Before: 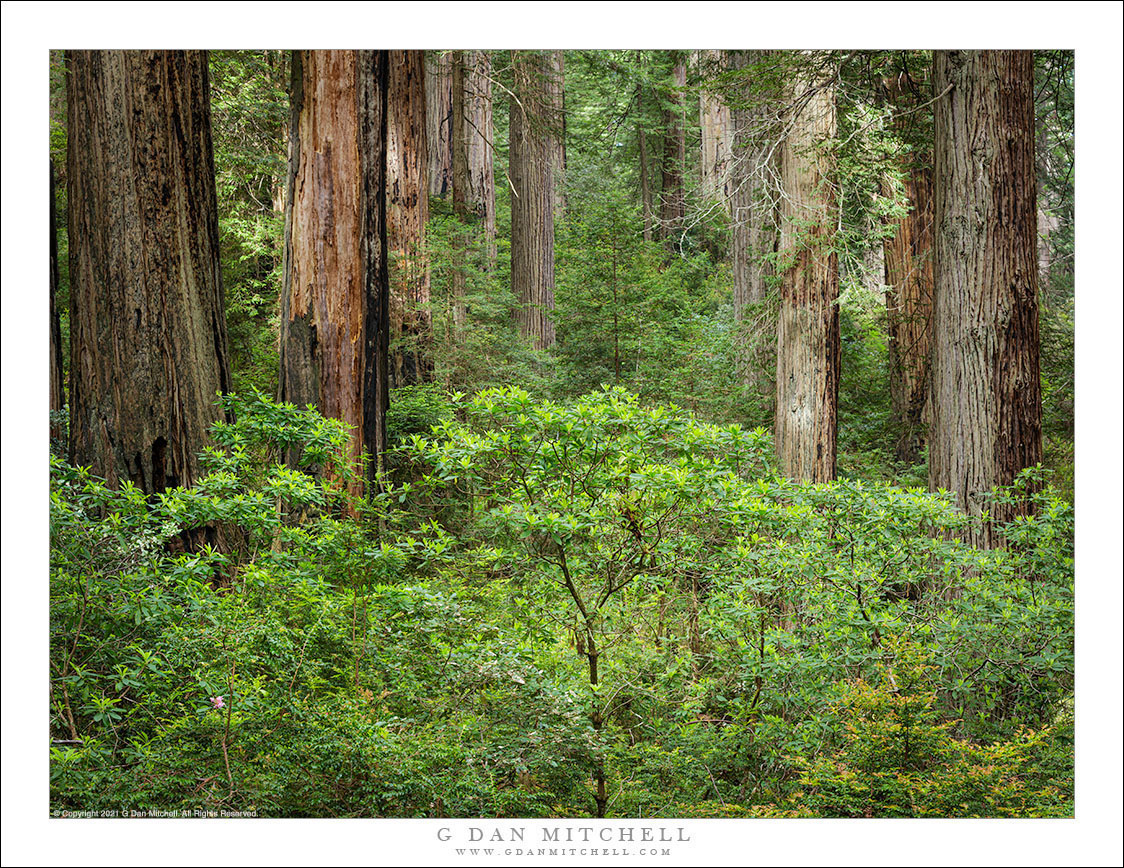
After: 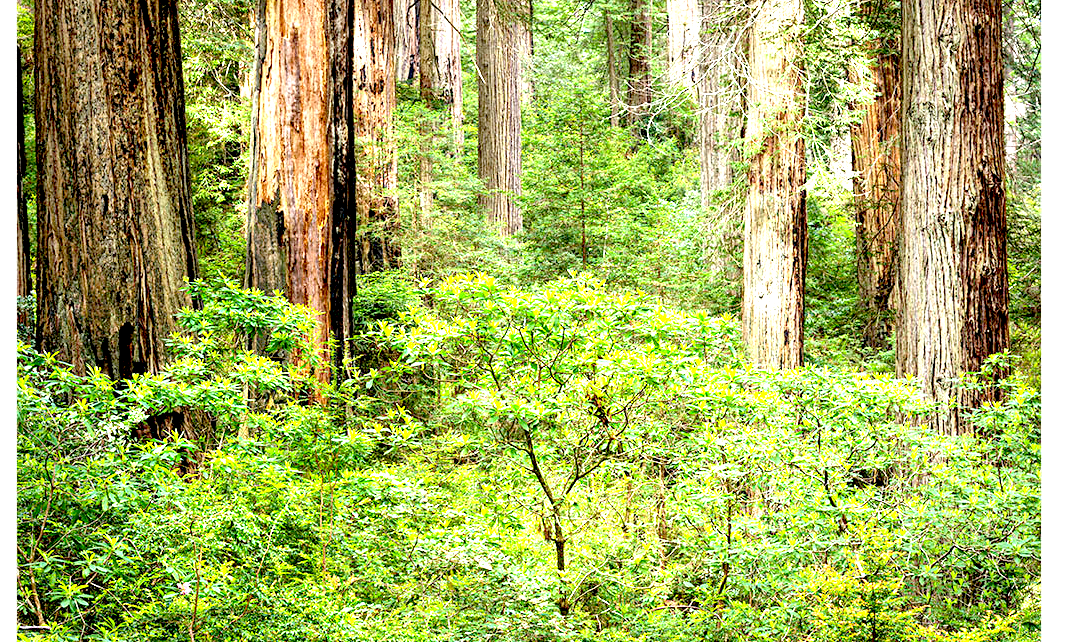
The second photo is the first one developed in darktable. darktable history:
exposure: black level correction 0.016, exposure 1.774 EV, compensate highlight preservation false
crop and rotate: left 2.991%, top 13.302%, right 1.981%, bottom 12.636%
